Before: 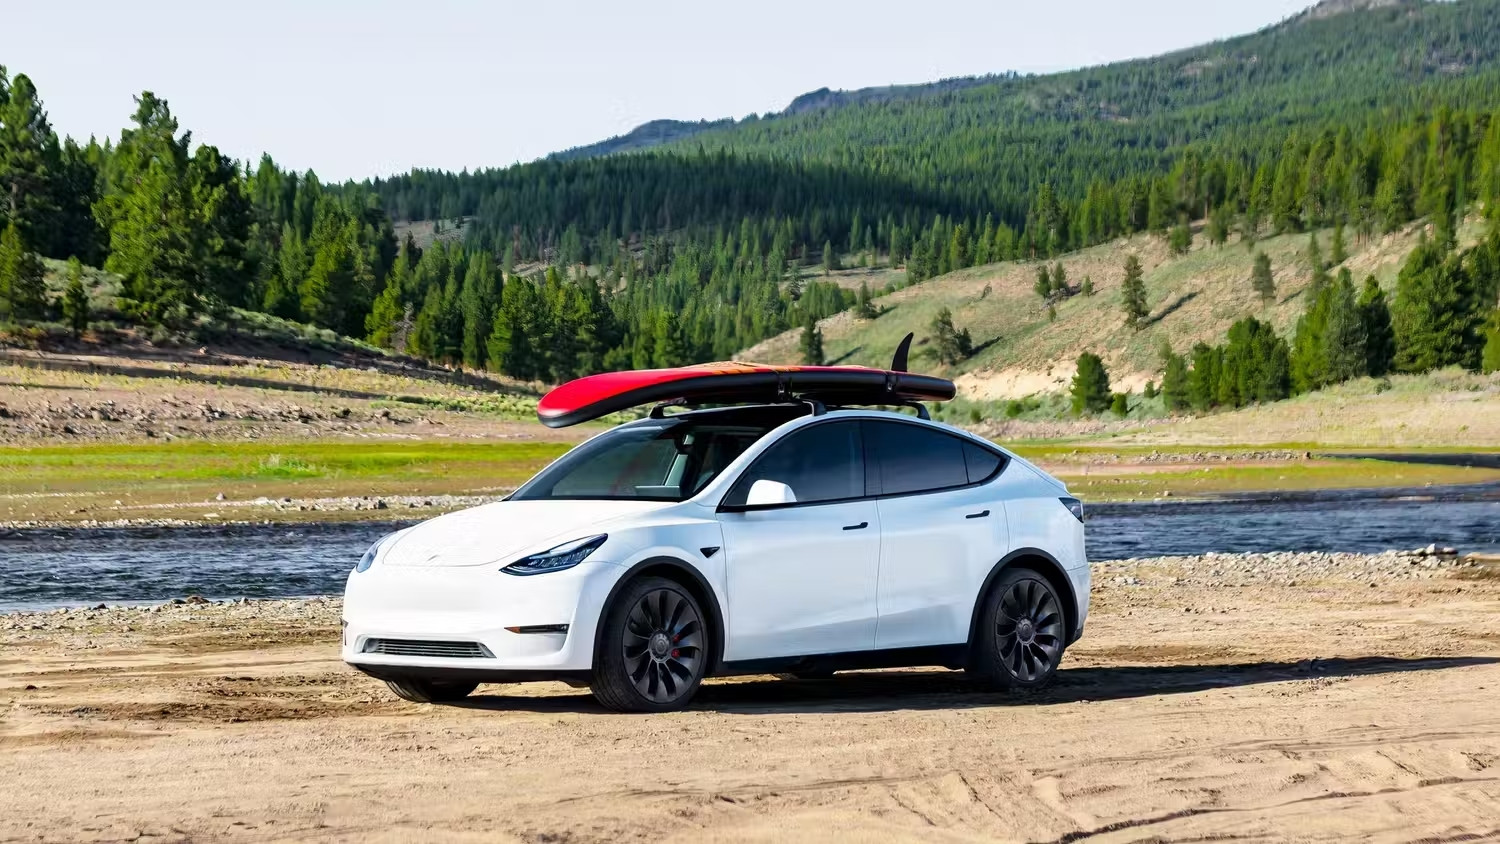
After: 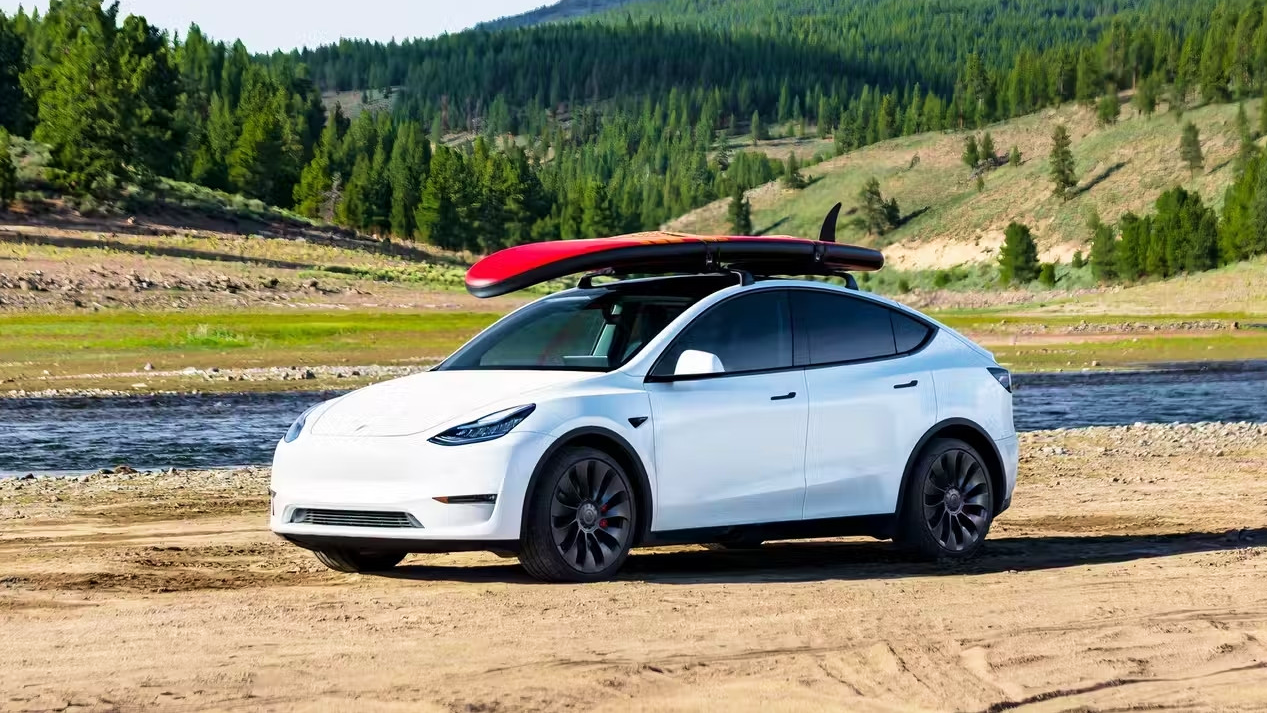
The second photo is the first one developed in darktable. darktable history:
velvia: on, module defaults
crop and rotate: left 4.842%, top 15.51%, right 10.668%
